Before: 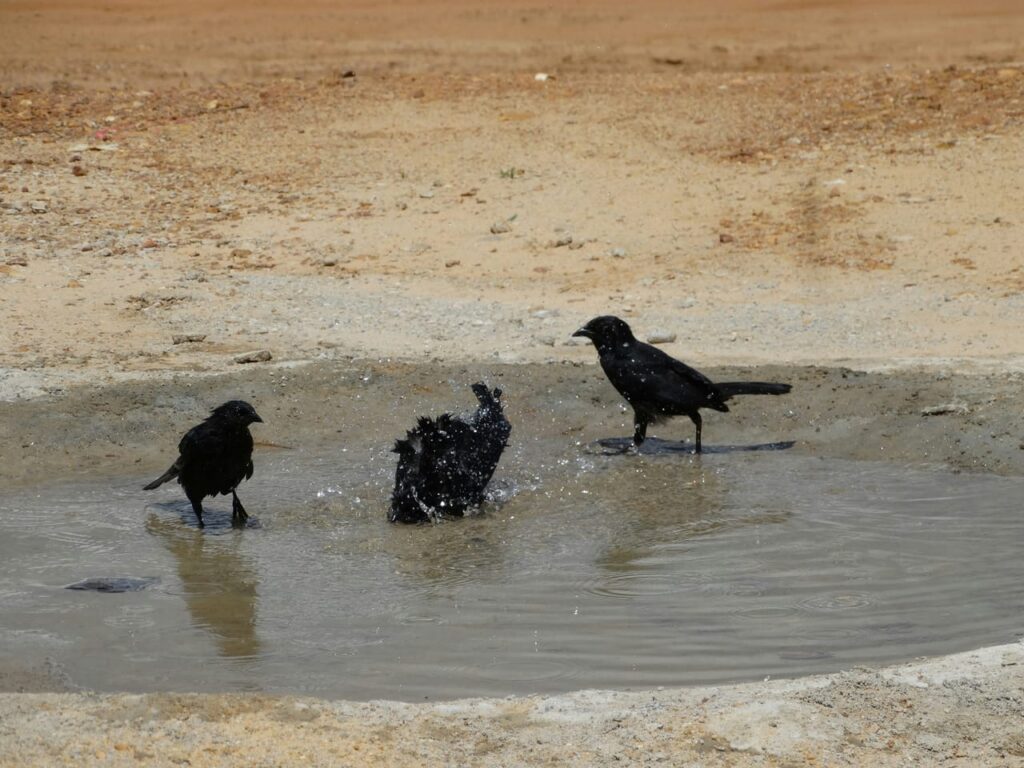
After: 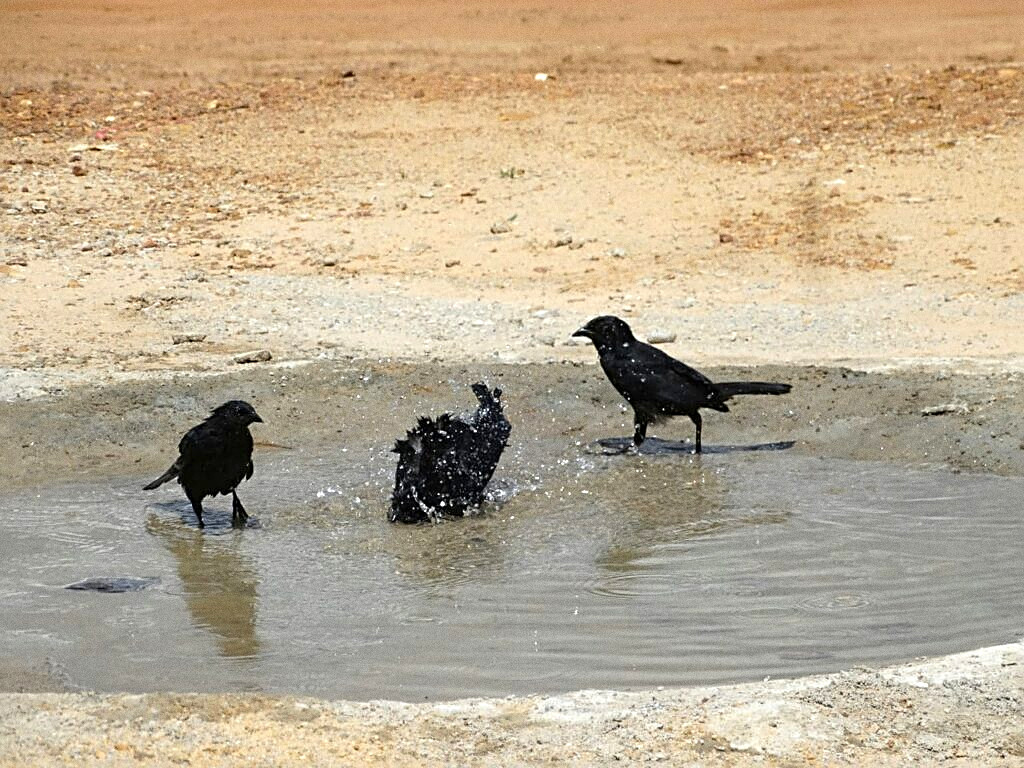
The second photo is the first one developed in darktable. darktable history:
sharpen: radius 2.531, amount 0.628
exposure: black level correction 0, exposure 0.7 EV, compensate exposure bias true, compensate highlight preservation false
grain: on, module defaults
